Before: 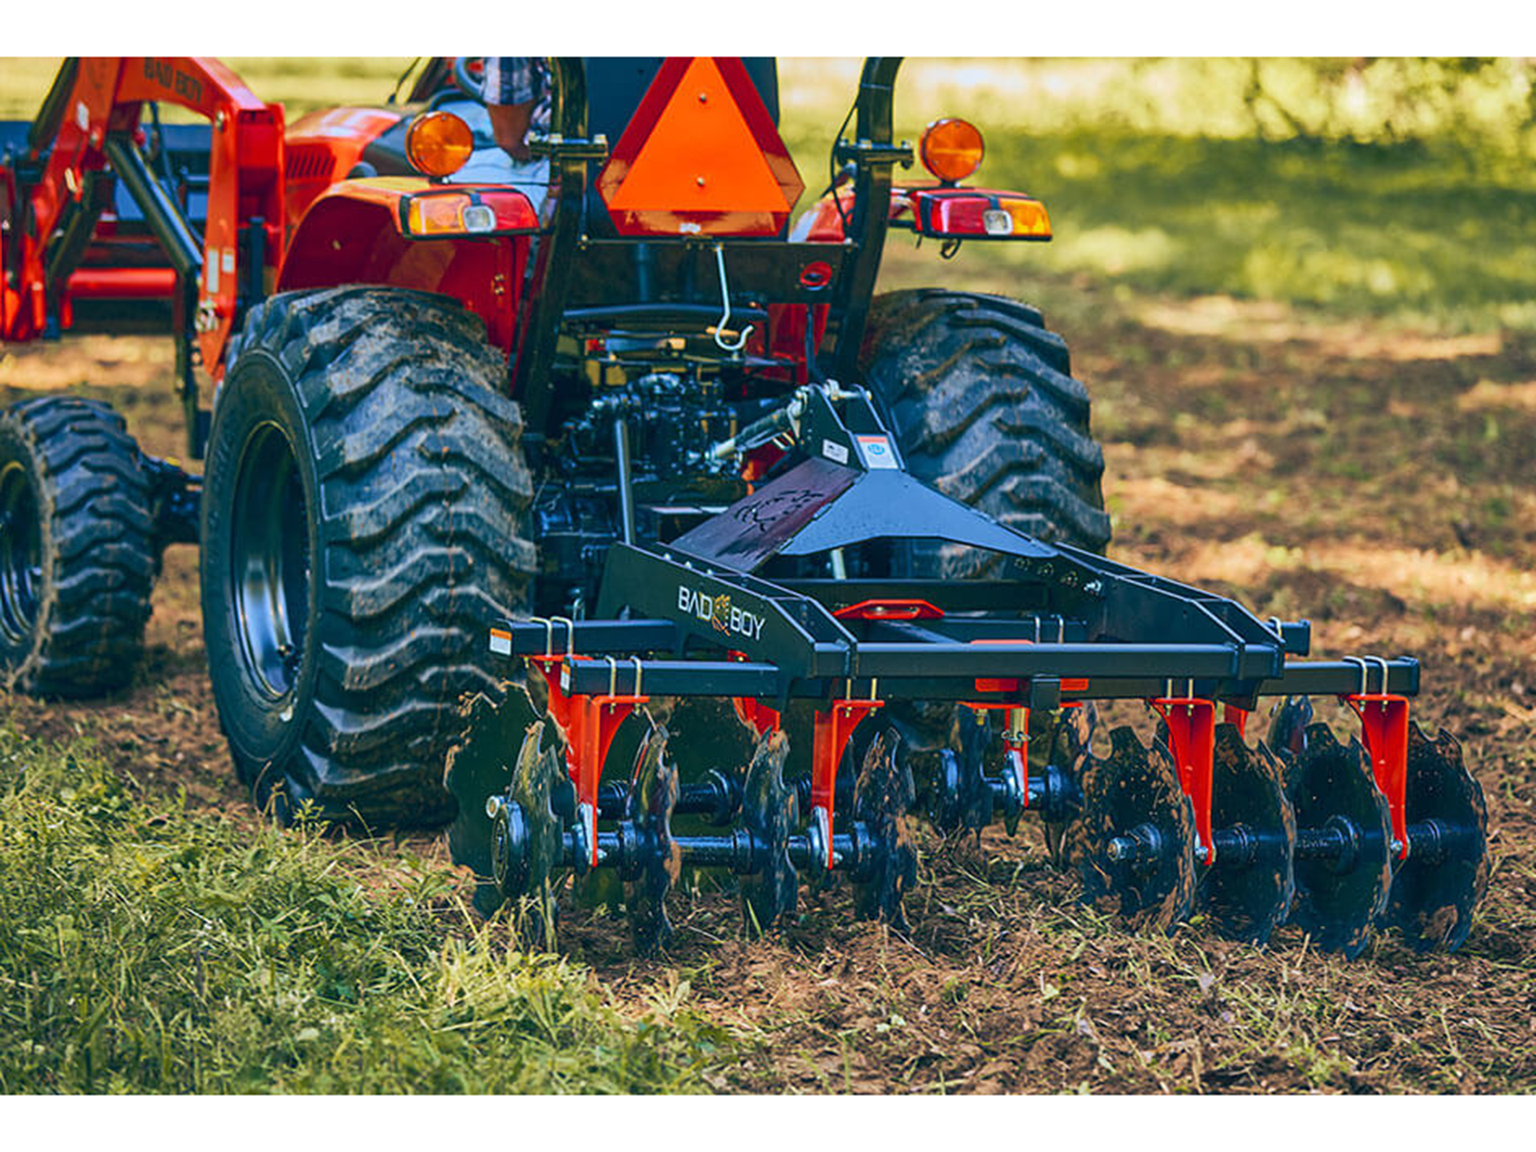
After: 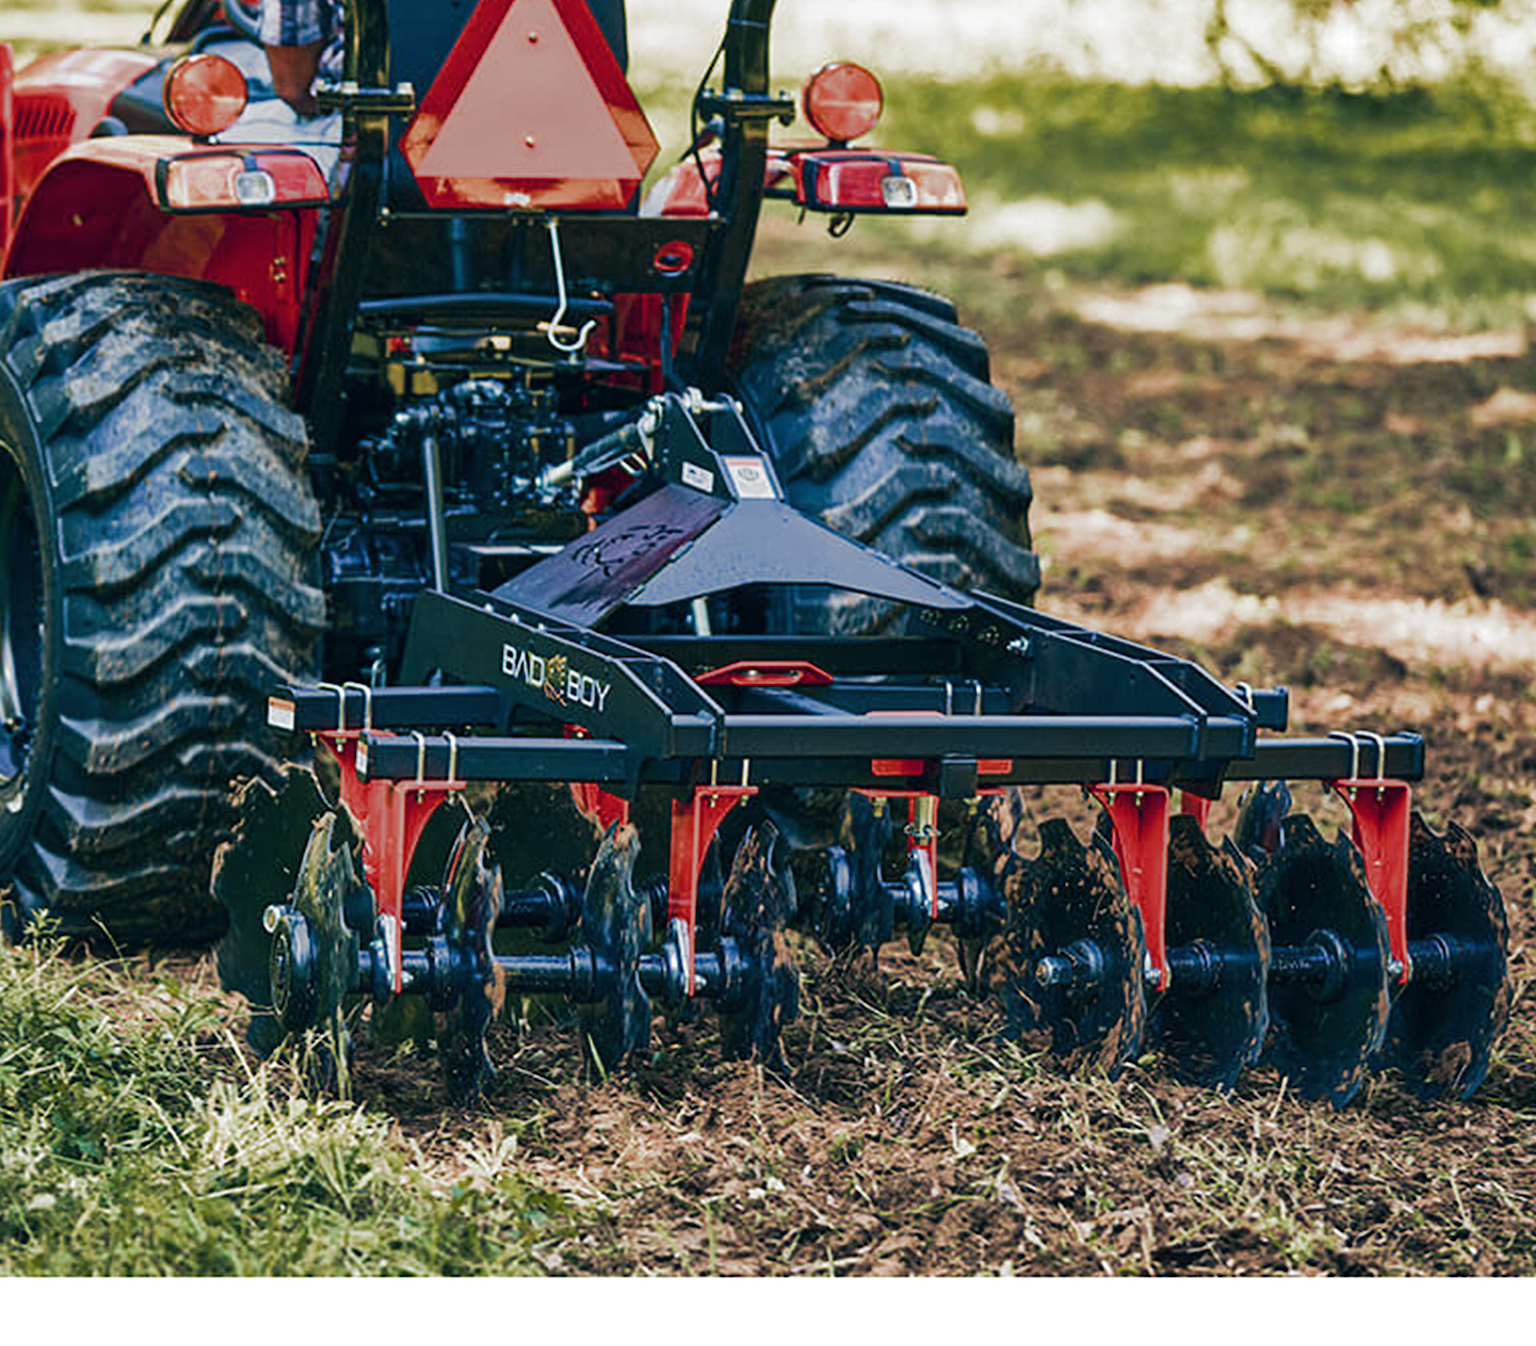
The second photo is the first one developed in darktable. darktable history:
filmic rgb: black relative exposure -9.11 EV, white relative exposure 2.3 EV, hardness 7.43, add noise in highlights 0, color science v3 (2019), use custom middle-gray values true, contrast in highlights soft
crop and rotate: left 17.89%, top 5.915%, right 1.674%
